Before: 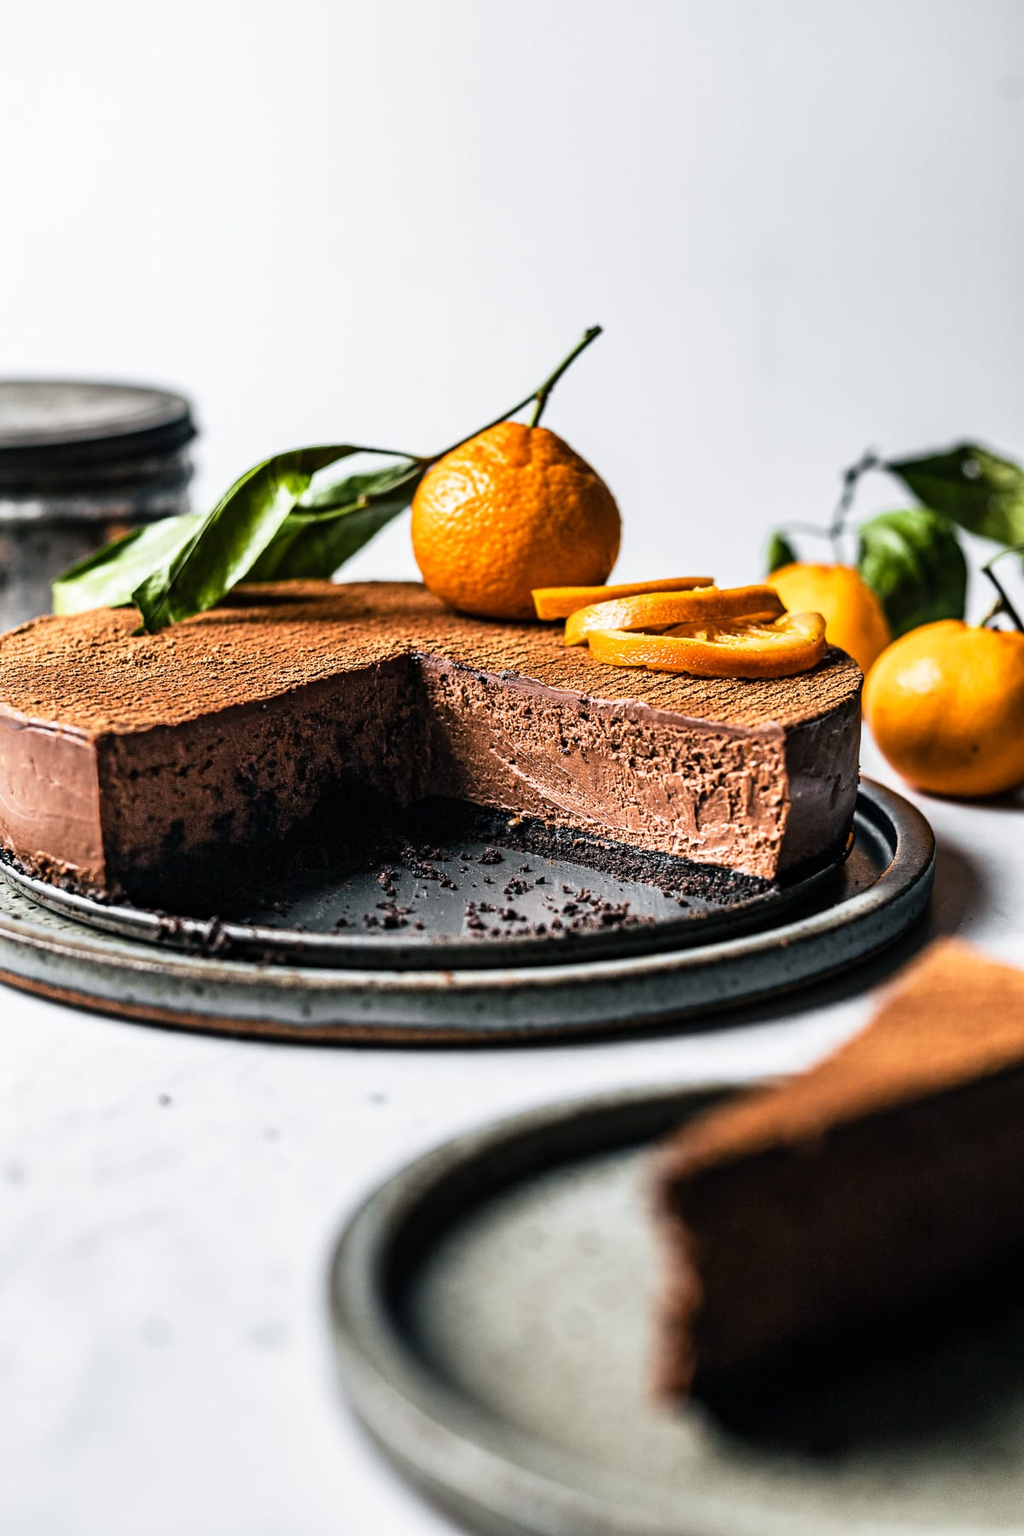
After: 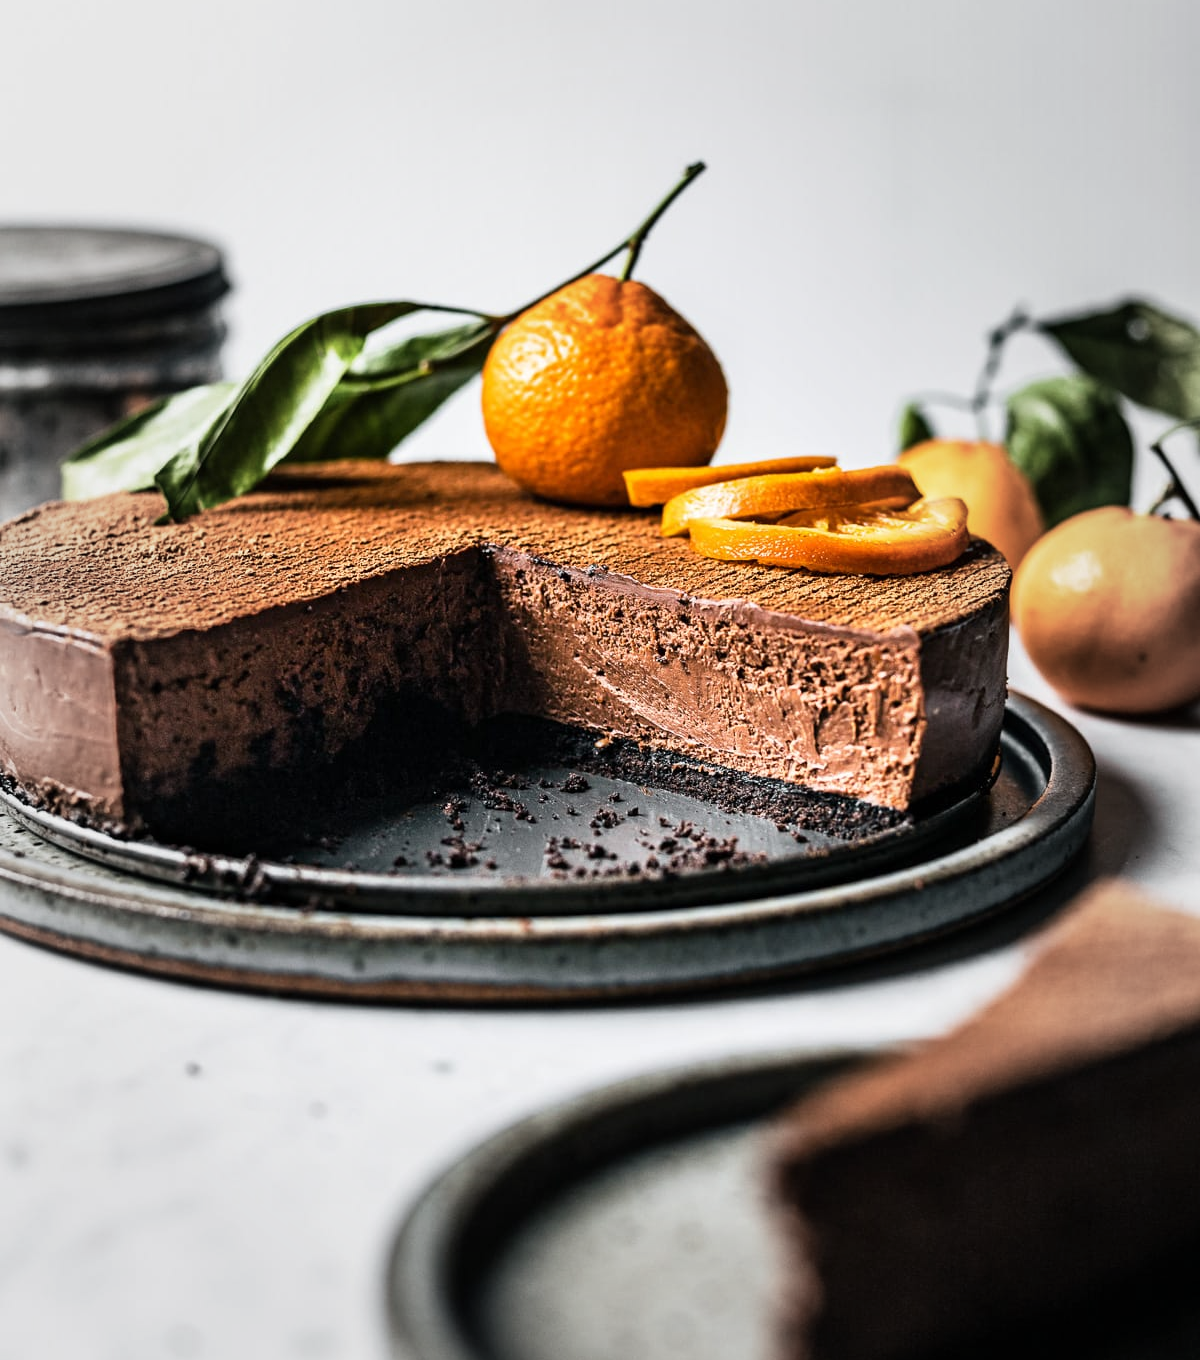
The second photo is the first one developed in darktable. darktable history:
crop and rotate: top 12.232%, bottom 12.183%
vignetting: fall-off start 48.97%, brightness -0.163, automatic ratio true, width/height ratio 1.294
